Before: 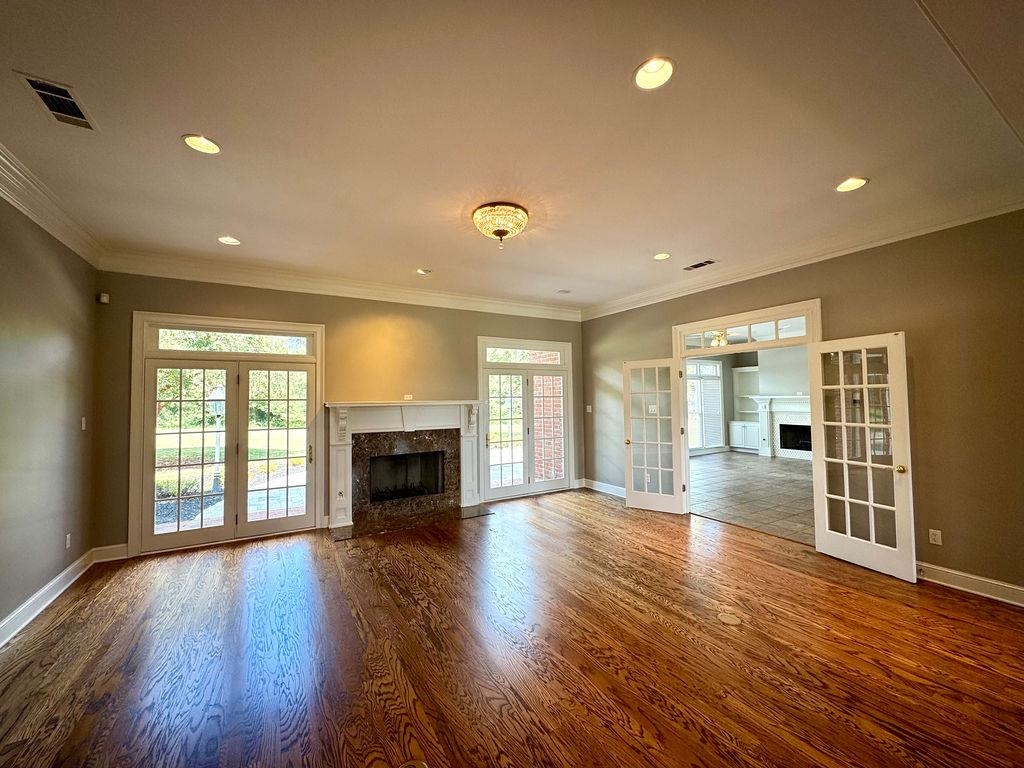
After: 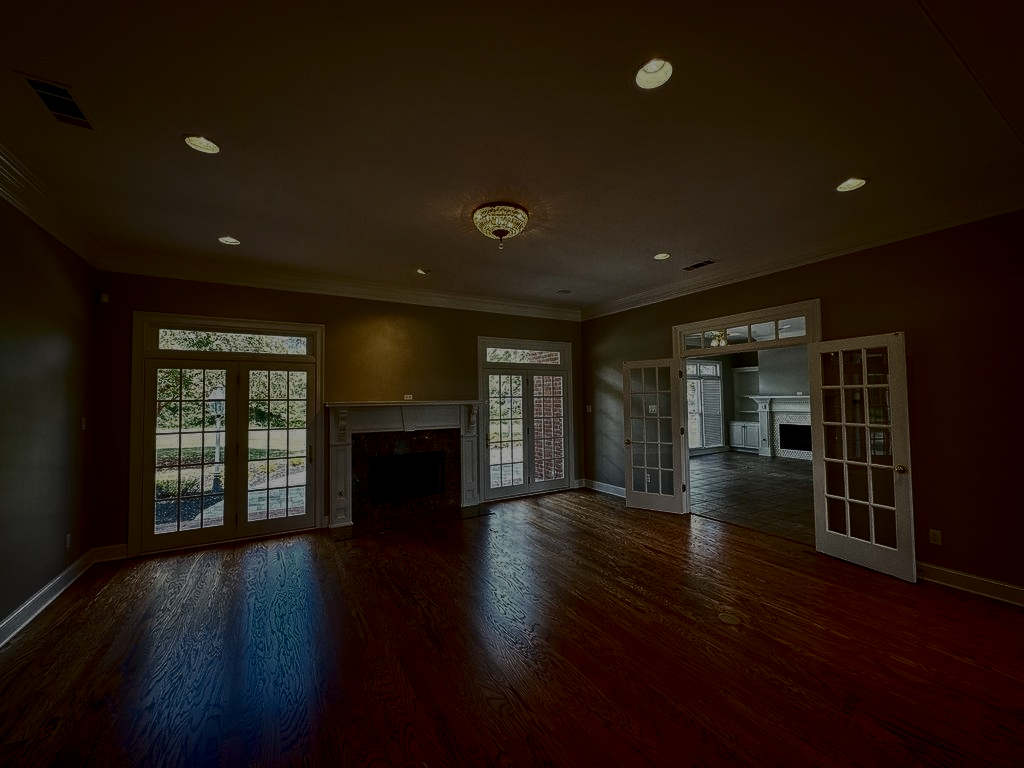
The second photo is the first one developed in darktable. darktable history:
local contrast: on, module defaults
exposure: exposure -2.438 EV, compensate highlight preservation false
contrast brightness saturation: contrast 0.934, brightness 0.2
